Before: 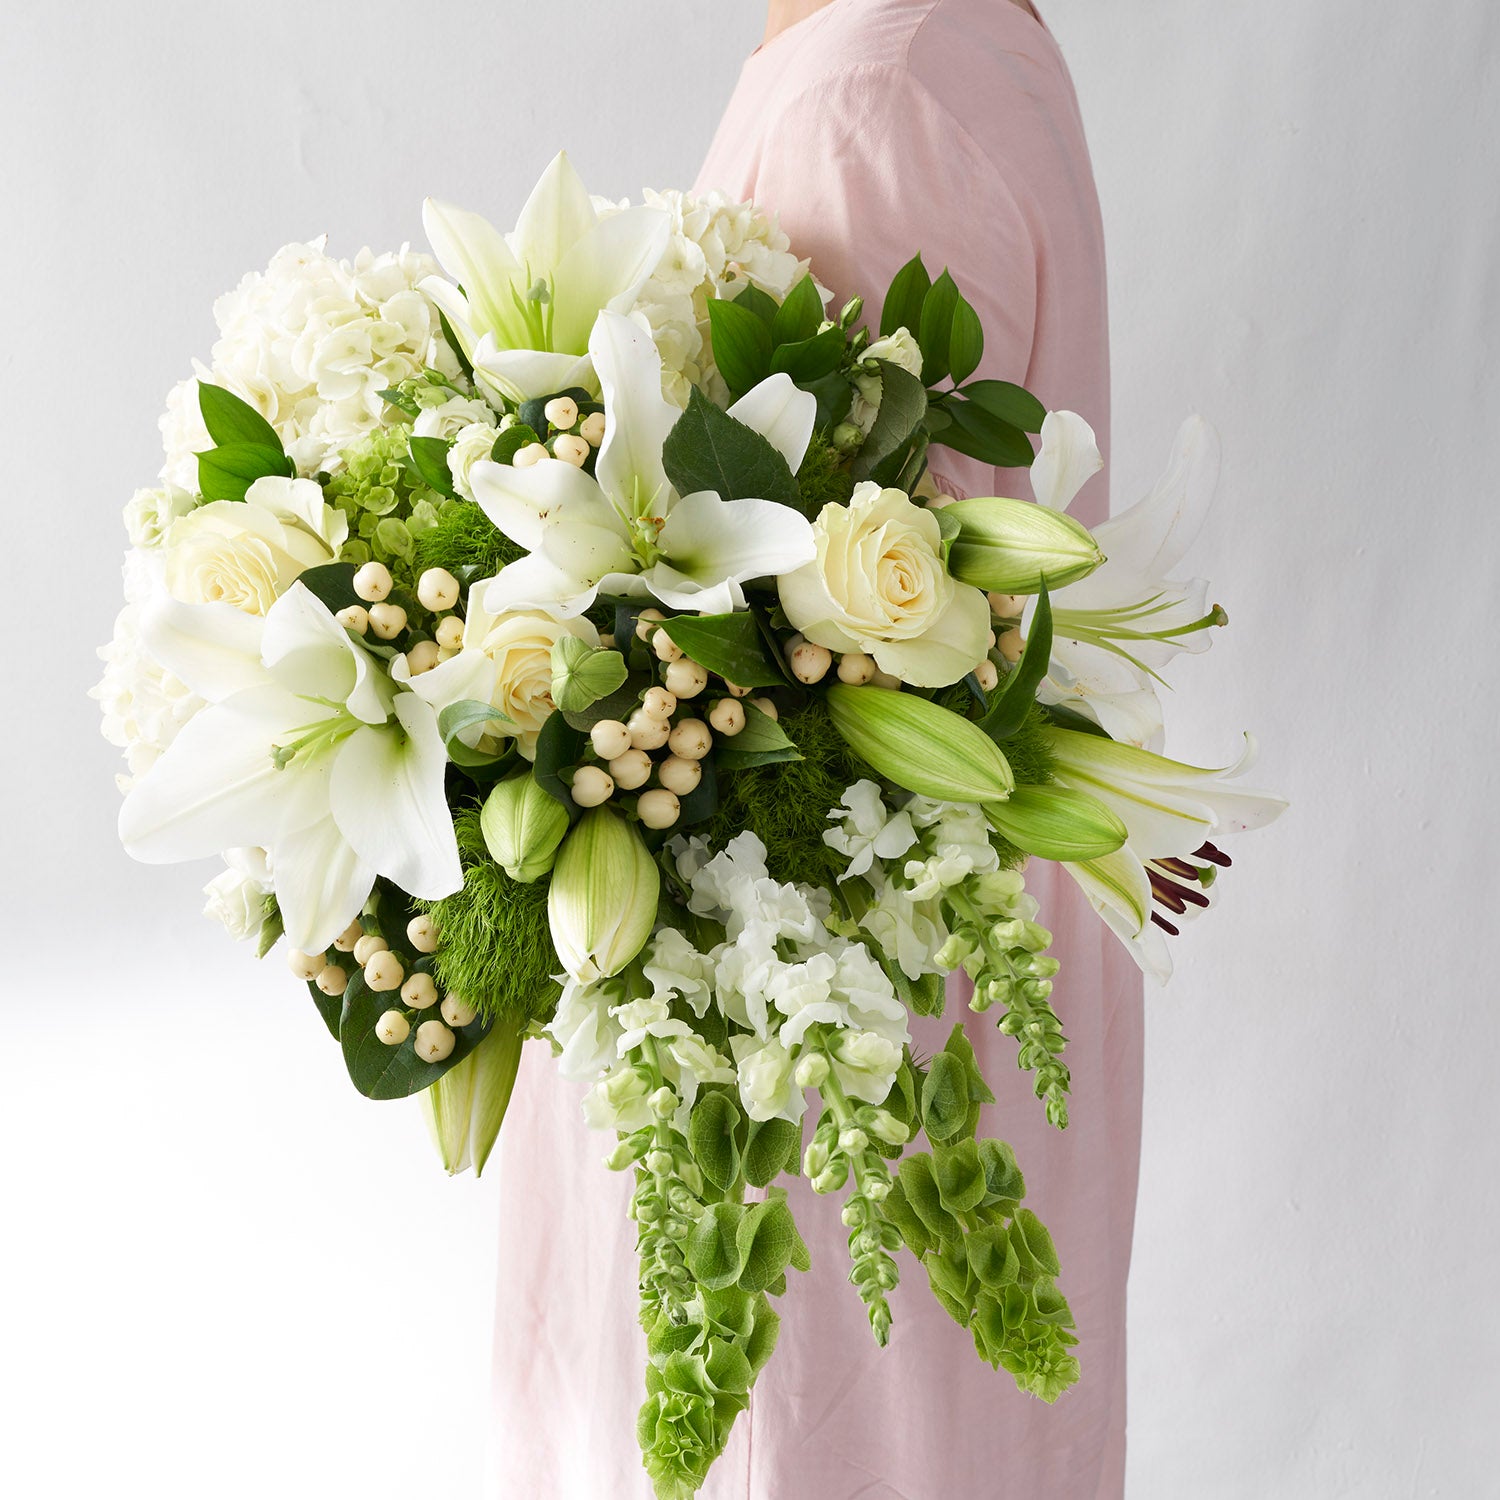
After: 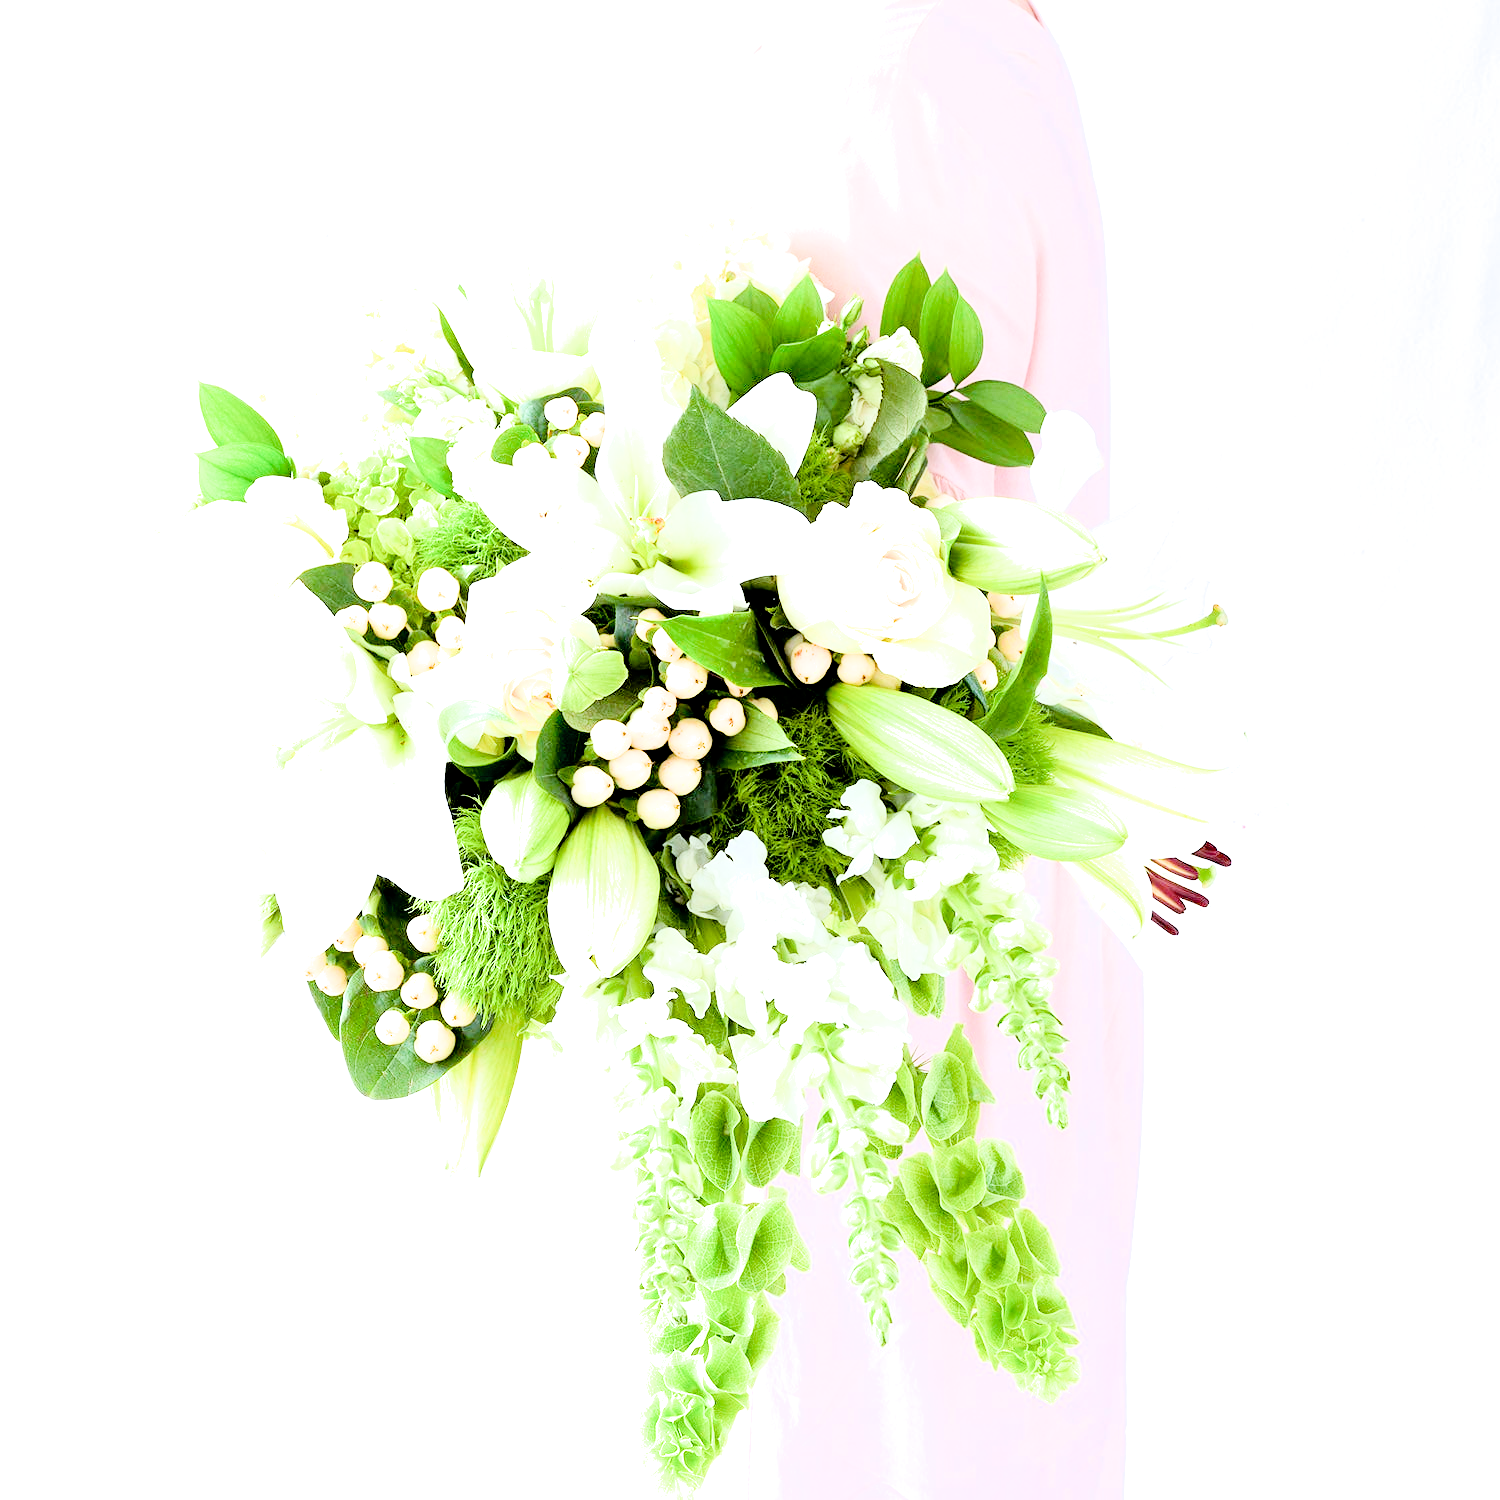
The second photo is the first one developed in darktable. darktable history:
filmic rgb: black relative exposure -7.65 EV, white relative exposure 4.56 EV, hardness 3.61, contrast 1.116, iterations of high-quality reconstruction 0
tone equalizer: -8 EV -1.06 EV, -7 EV -1.05 EV, -6 EV -0.862 EV, -5 EV -0.562 EV, -3 EV 0.575 EV, -2 EV 0.886 EV, -1 EV 0.995 EV, +0 EV 1.06 EV
exposure: black level correction 0.005, exposure 2.067 EV, compensate highlight preservation false
color calibration: x 0.37, y 0.382, temperature 4314.78 K
